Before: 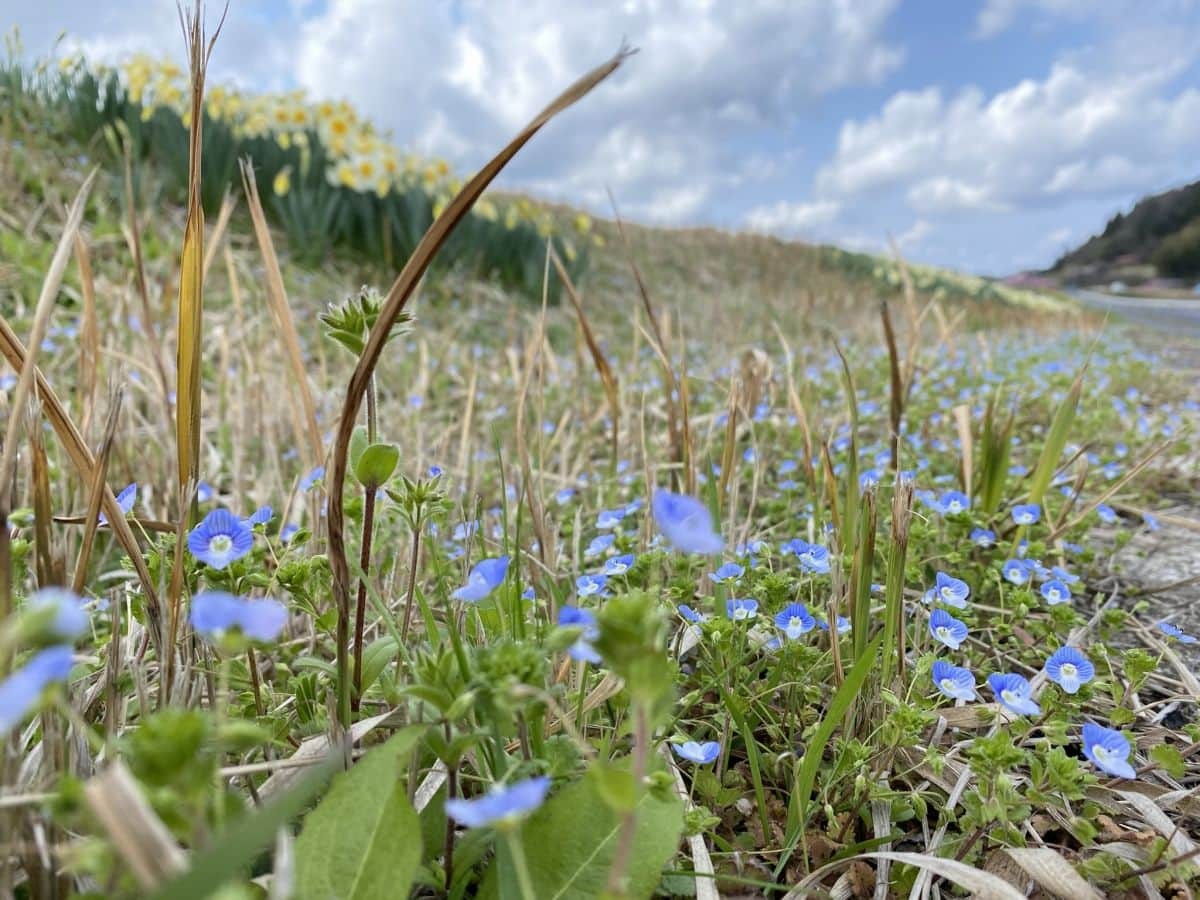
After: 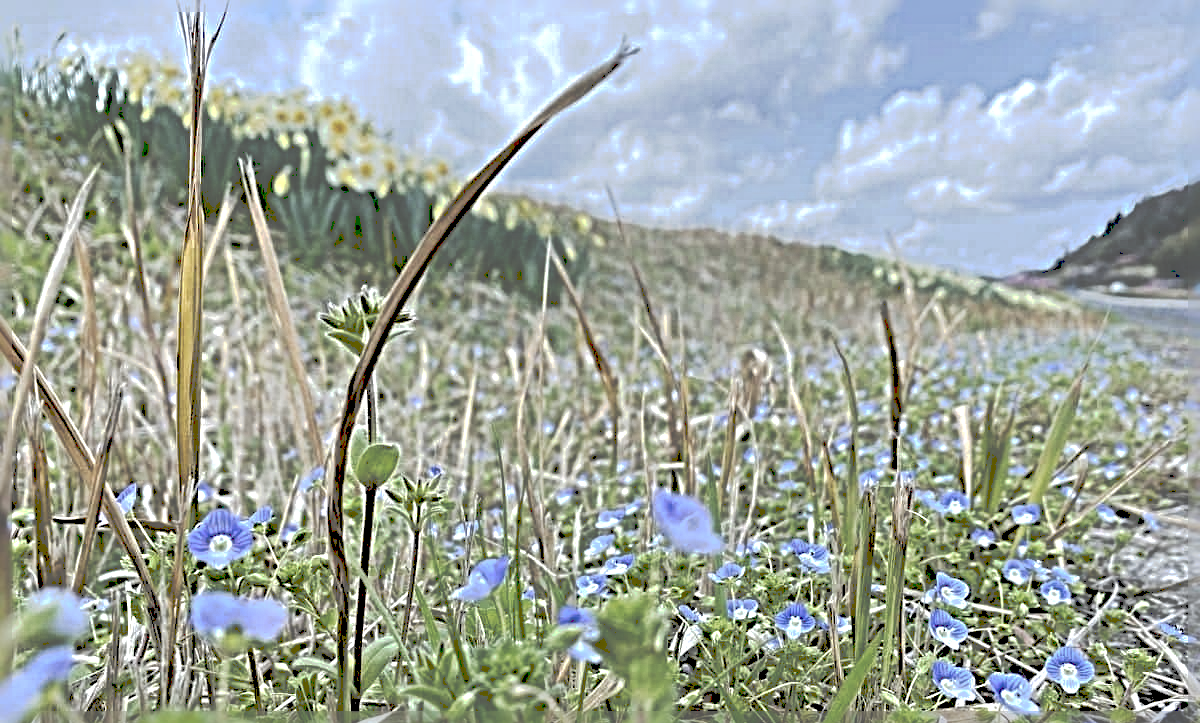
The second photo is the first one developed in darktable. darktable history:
sharpen: radius 6.3, amount 1.8, threshold 0
white balance: red 0.967, blue 1.049
crop: bottom 19.644%
tone curve: curves: ch0 [(0, 0) (0.003, 0.346) (0.011, 0.346) (0.025, 0.346) (0.044, 0.35) (0.069, 0.354) (0.1, 0.361) (0.136, 0.368) (0.177, 0.381) (0.224, 0.395) (0.277, 0.421) (0.335, 0.458) (0.399, 0.502) (0.468, 0.556) (0.543, 0.617) (0.623, 0.685) (0.709, 0.748) (0.801, 0.814) (0.898, 0.865) (1, 1)], preserve colors none
color correction: highlights a* -0.182, highlights b* -0.124
